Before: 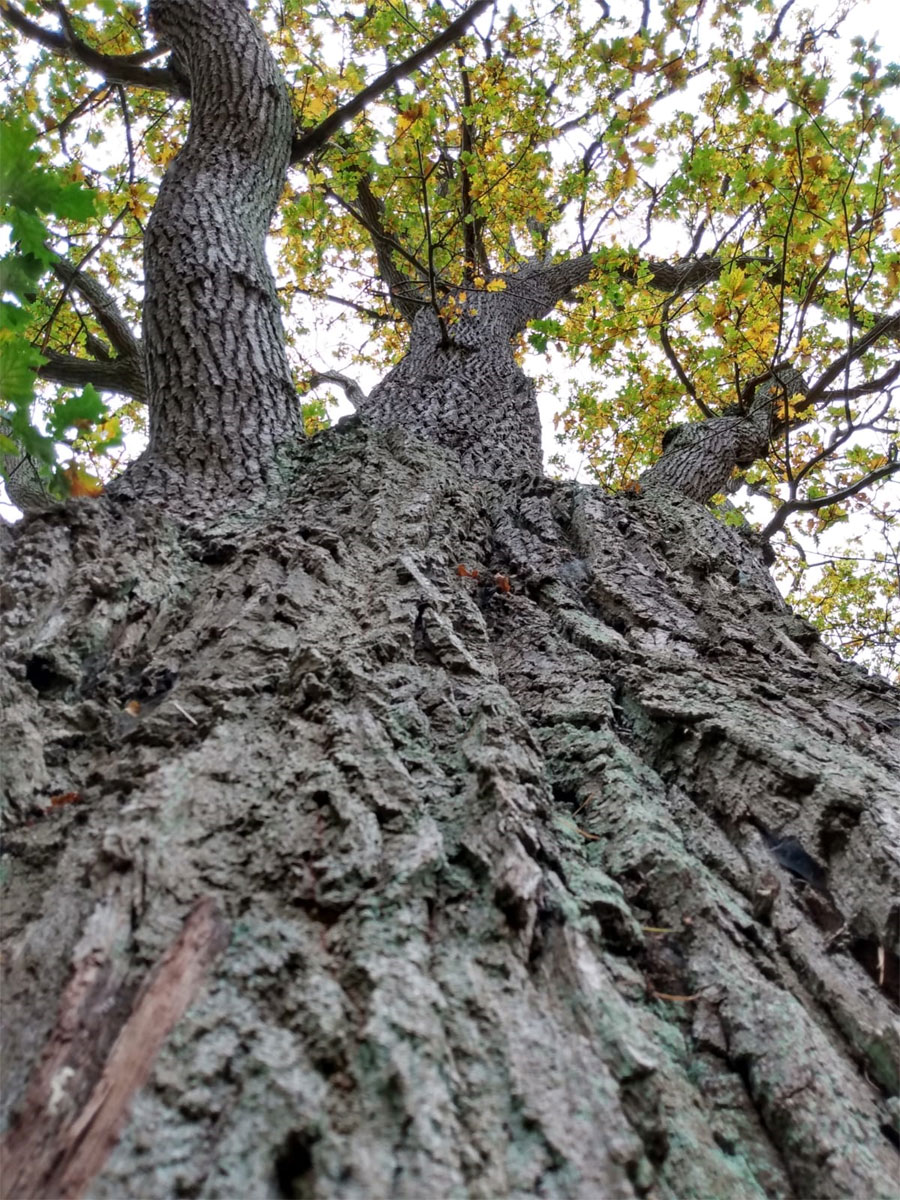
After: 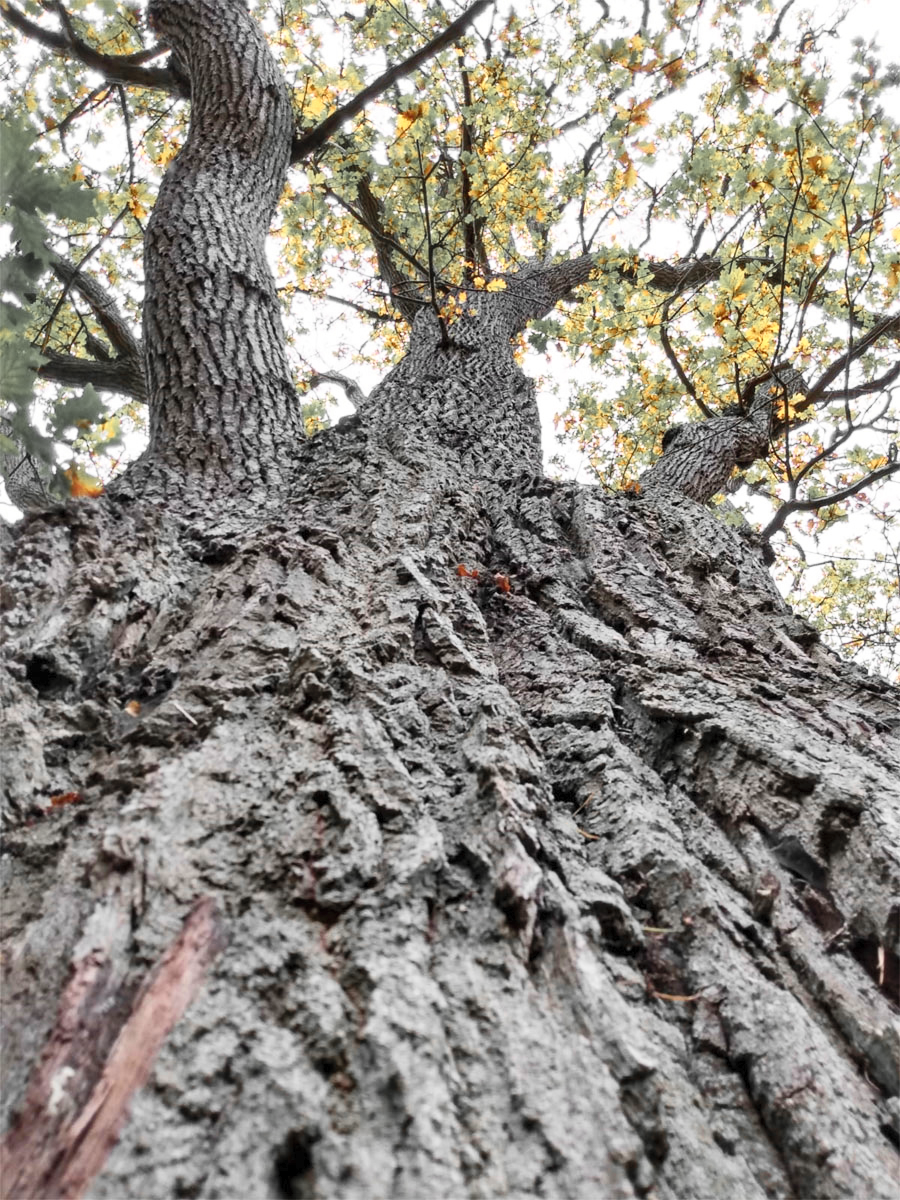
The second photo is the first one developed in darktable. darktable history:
contrast brightness saturation: contrast 0.242, brightness 0.262, saturation 0.39
color zones: curves: ch0 [(0, 0.447) (0.184, 0.543) (0.323, 0.476) (0.429, 0.445) (0.571, 0.443) (0.714, 0.451) (0.857, 0.452) (1, 0.447)]; ch1 [(0, 0.464) (0.176, 0.46) (0.287, 0.177) (0.429, 0.002) (0.571, 0) (0.714, 0) (0.857, 0) (1, 0.464)]
